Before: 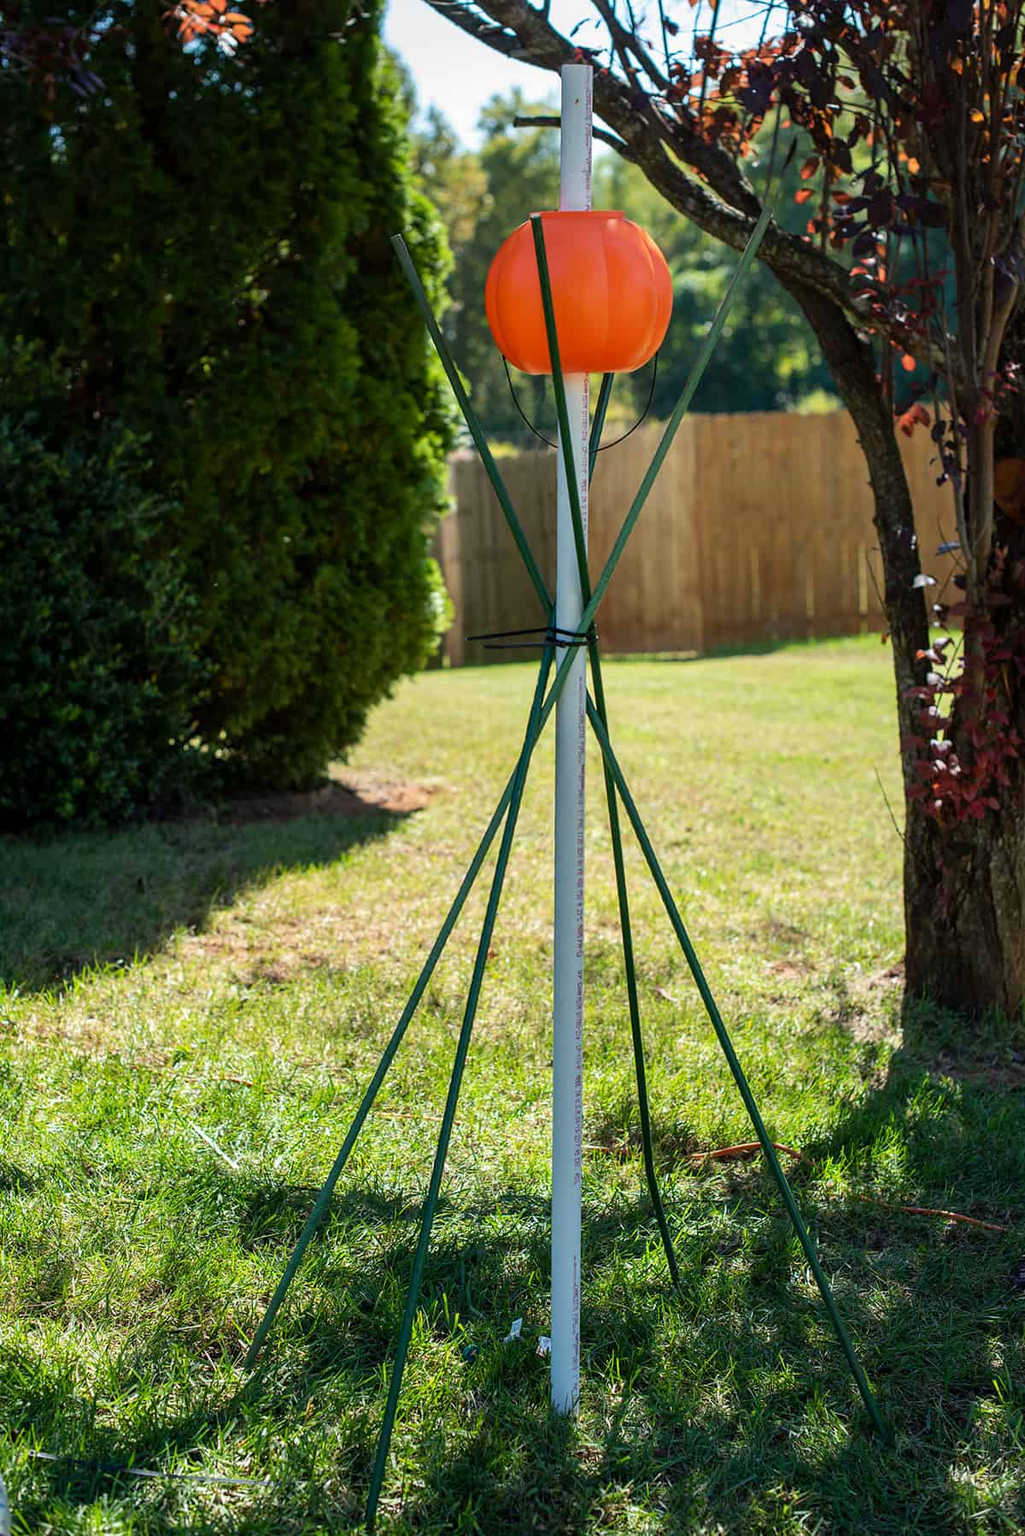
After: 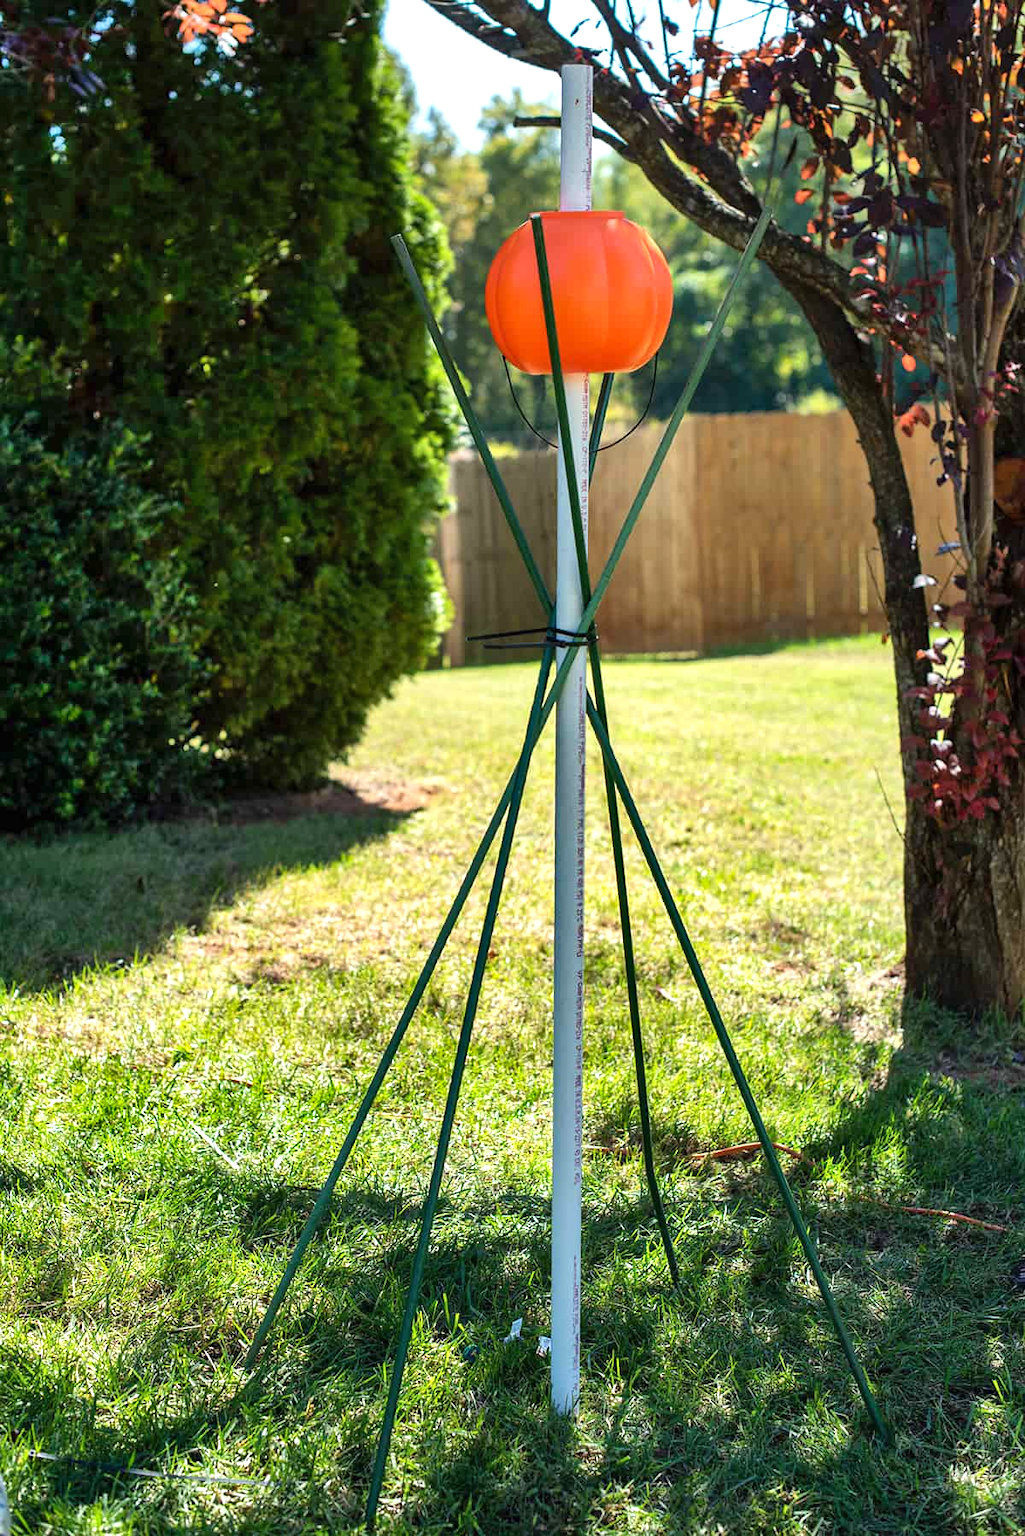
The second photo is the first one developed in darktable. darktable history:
shadows and highlights: white point adjustment 0.05, highlights color adjustment 55.9%, soften with gaussian
exposure: black level correction 0, exposure 0.5 EV, compensate exposure bias true, compensate highlight preservation false
